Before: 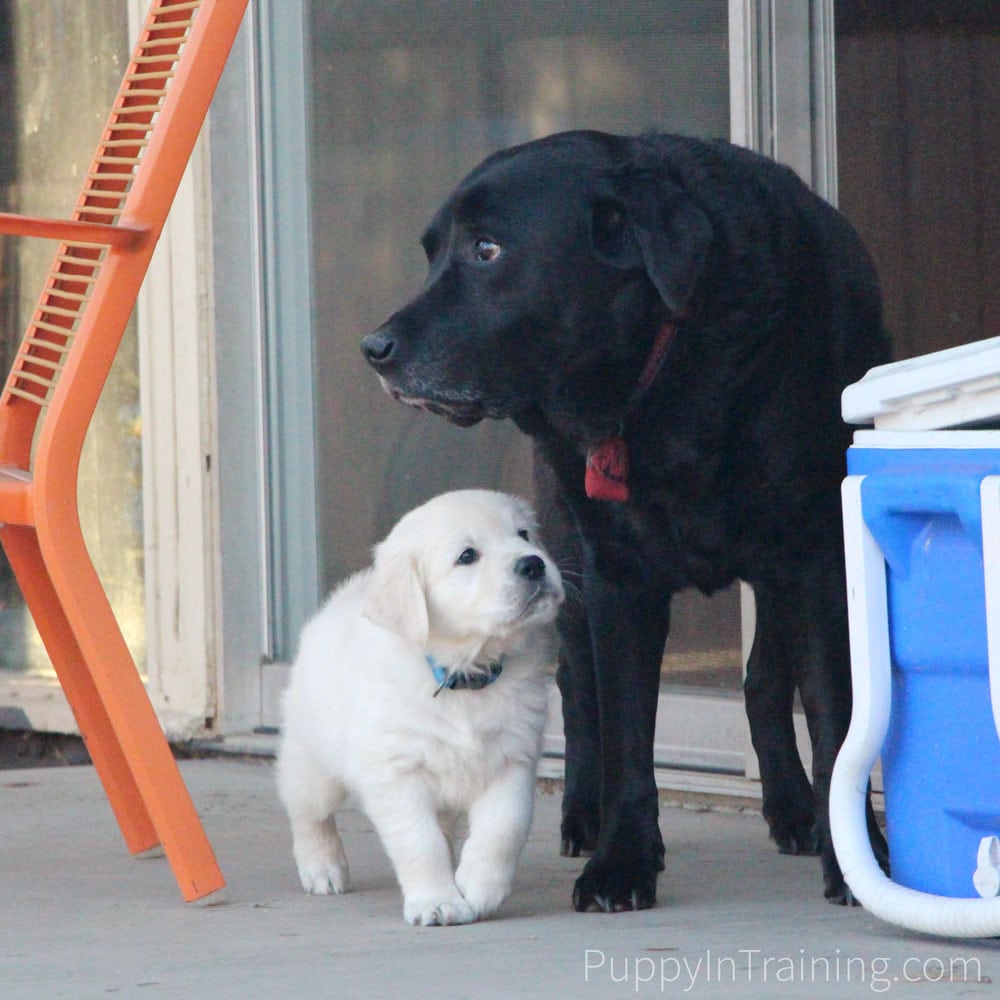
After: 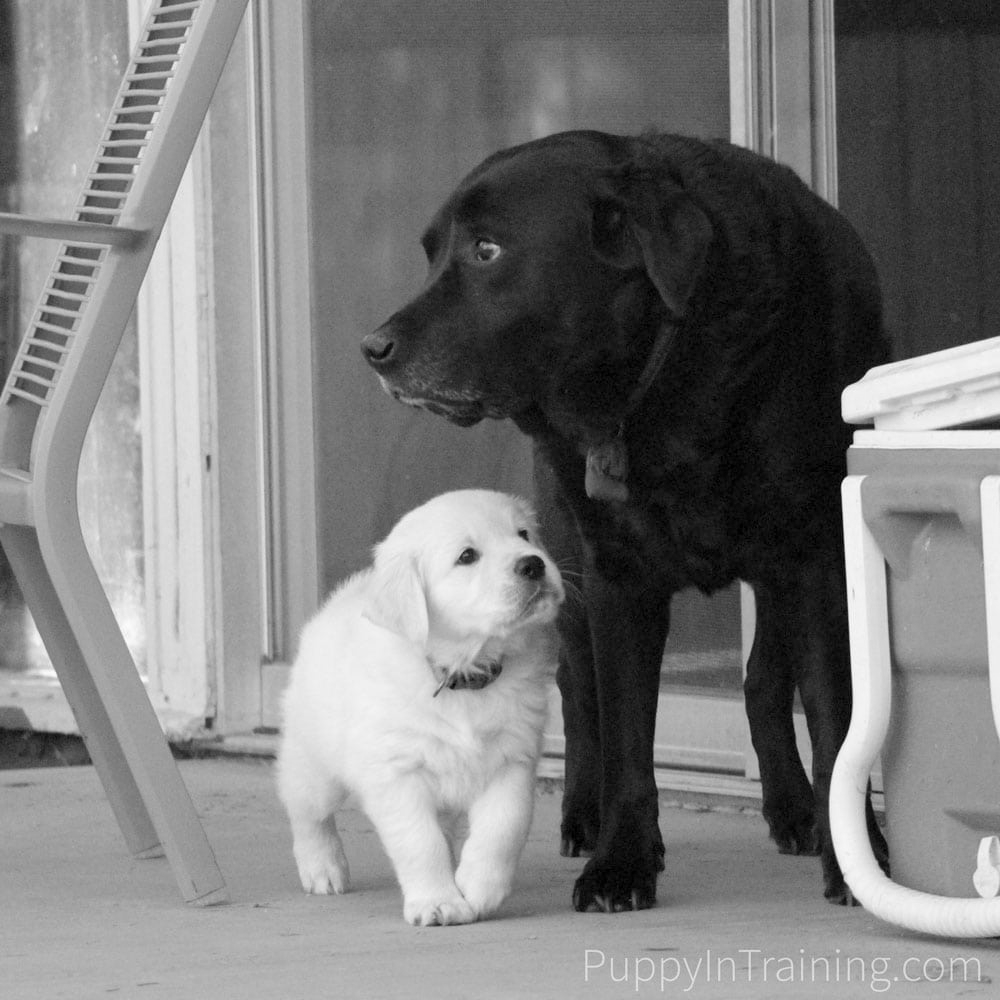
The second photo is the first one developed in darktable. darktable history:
monochrome: a 2.21, b -1.33, size 2.2
exposure: black level correction 0.005, exposure 0.014 EV, compensate highlight preservation false
